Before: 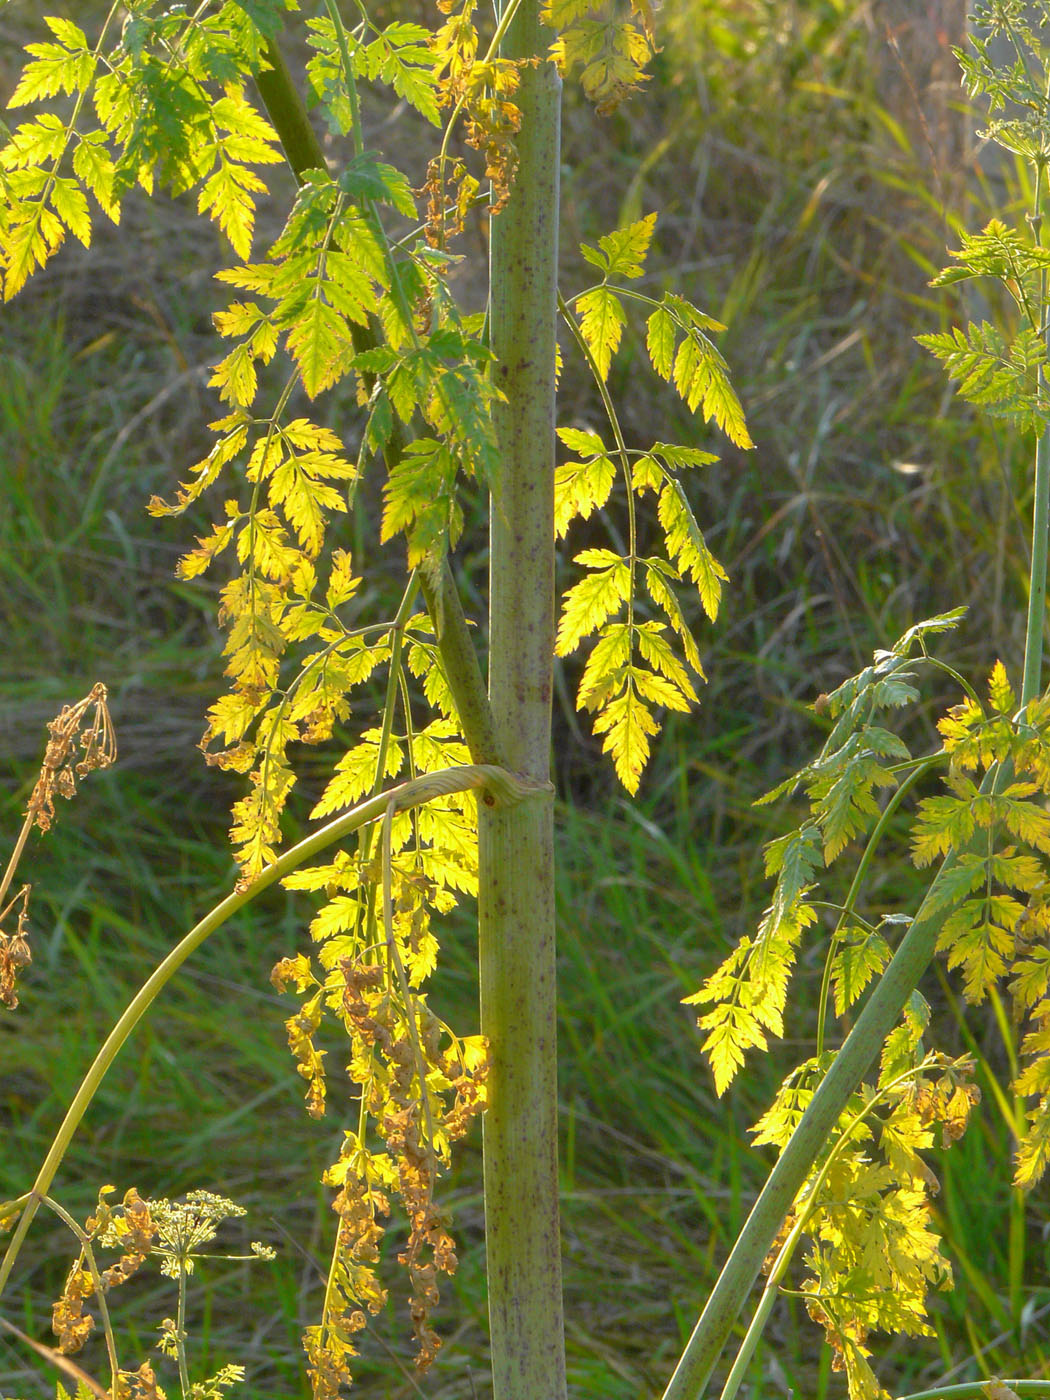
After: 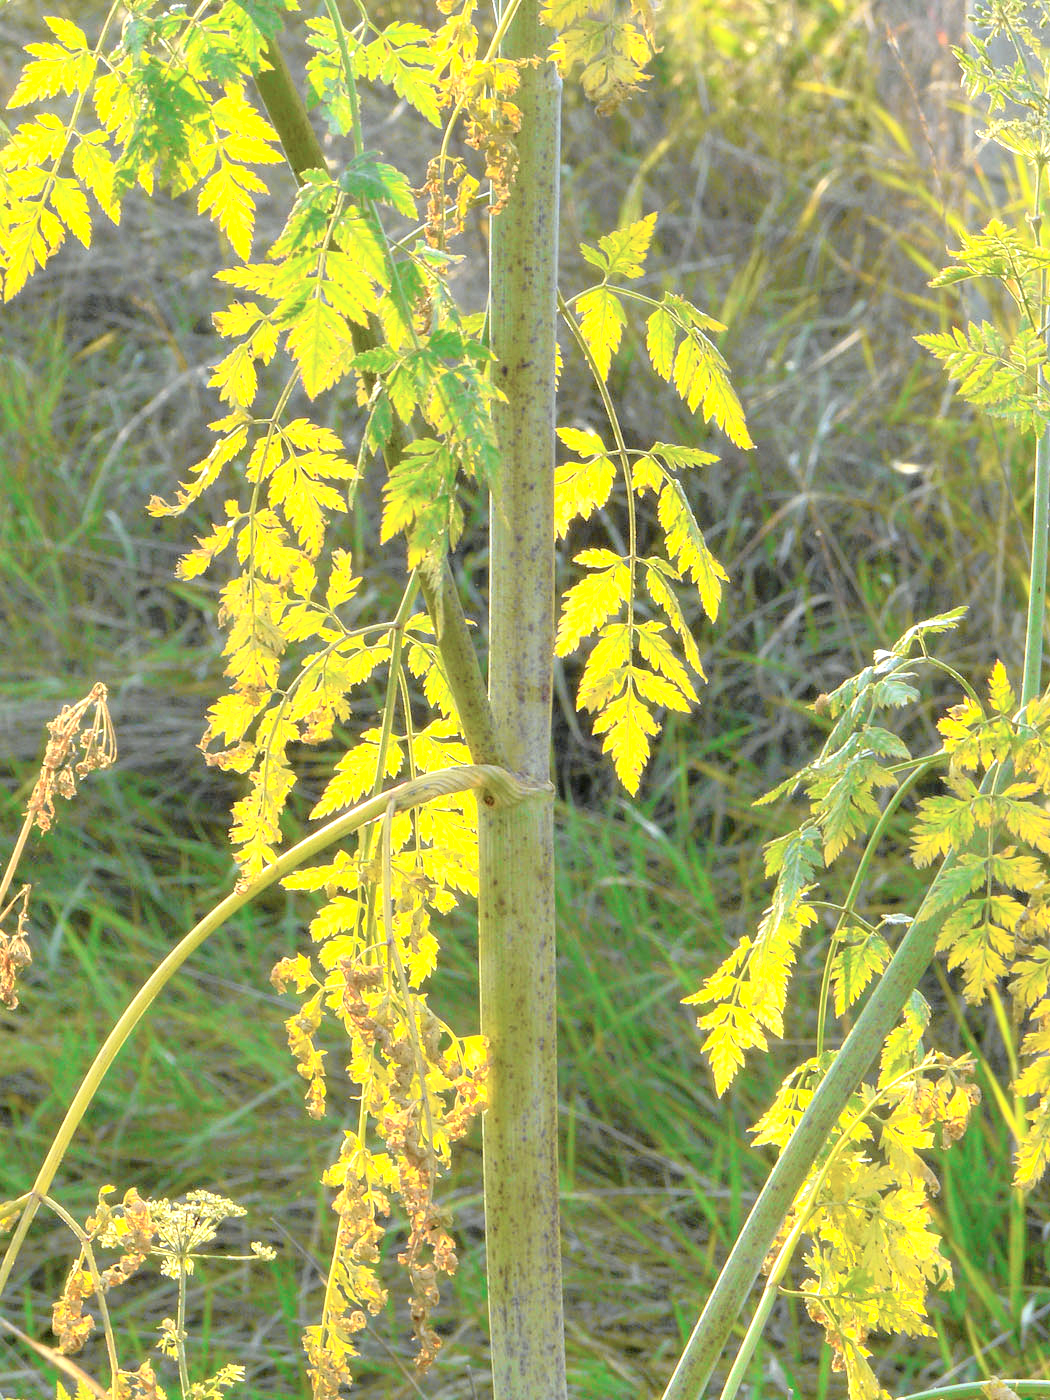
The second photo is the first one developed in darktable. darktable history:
exposure: black level correction 0, exposure 0.887 EV, compensate highlight preservation false
local contrast: highlights 100%, shadows 102%, detail 119%, midtone range 0.2
tone curve: curves: ch0 [(0.014, 0.013) (0.088, 0.043) (0.208, 0.176) (0.257, 0.267) (0.406, 0.483) (0.489, 0.556) (0.667, 0.73) (0.793, 0.851) (0.994, 0.974)]; ch1 [(0, 0) (0.161, 0.092) (0.35, 0.33) (0.392, 0.392) (0.457, 0.467) (0.505, 0.497) (0.537, 0.518) (0.553, 0.53) (0.58, 0.567) (0.739, 0.697) (1, 1)]; ch2 [(0, 0) (0.346, 0.362) (0.448, 0.419) (0.502, 0.499) (0.533, 0.517) (0.556, 0.533) (0.629, 0.619) (0.717, 0.678) (1, 1)], color space Lab, independent channels, preserve colors none
